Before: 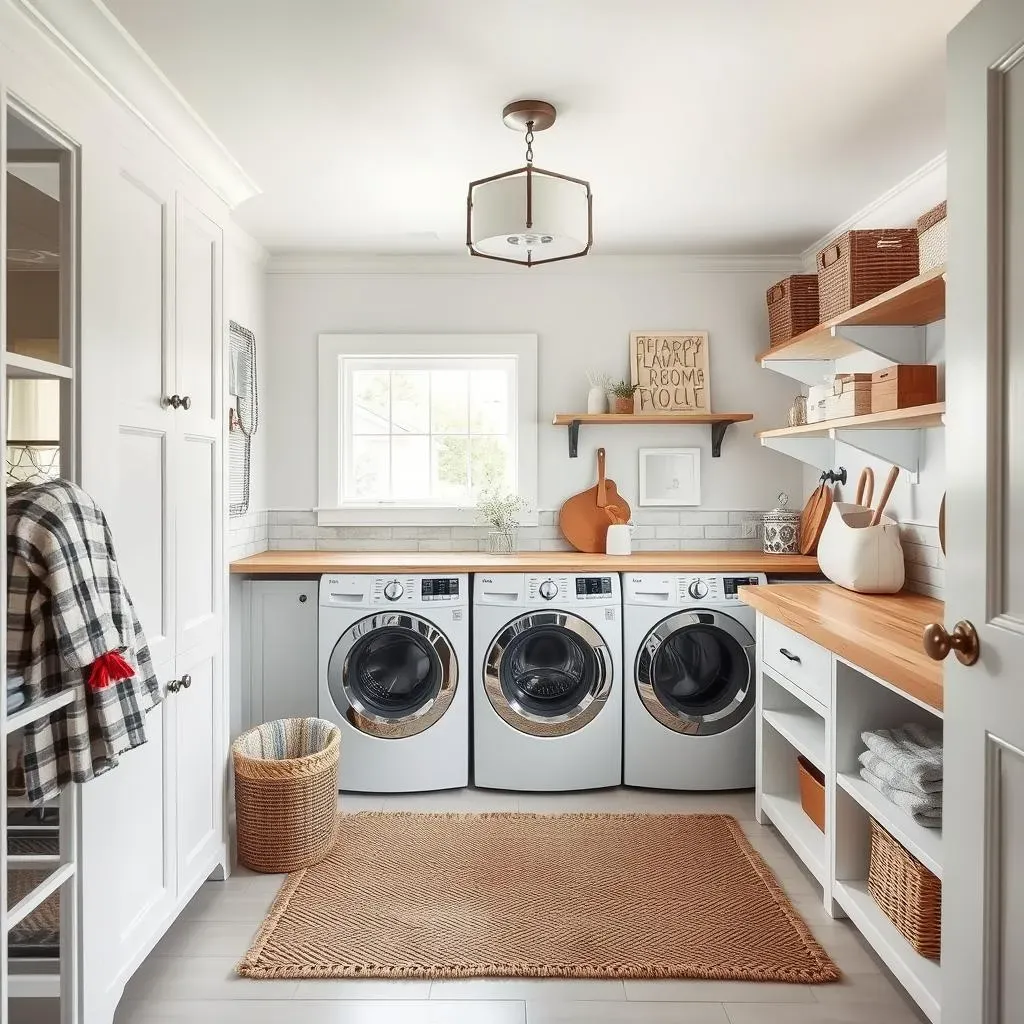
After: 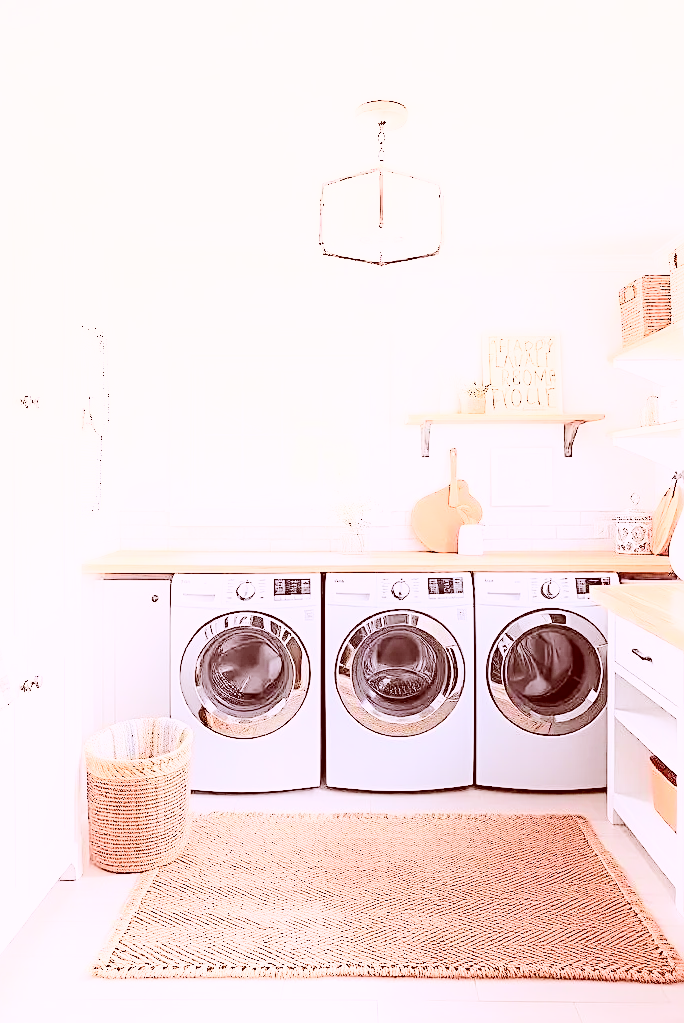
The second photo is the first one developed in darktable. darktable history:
color calibration: illuminant custom, x 0.39, y 0.392, temperature 3853.96 K
crop and rotate: left 14.458%, right 18.733%
contrast brightness saturation: contrast 0.205, brightness 0.168, saturation 0.226
shadows and highlights: shadows -20.7, highlights 98.51, soften with gaussian
exposure: black level correction 0, exposure 0.498 EV, compensate highlight preservation false
filmic rgb: black relative exposure -16 EV, white relative exposure 4 EV, target black luminance 0%, hardness 7.54, latitude 72.09%, contrast 0.901, highlights saturation mix 10.01%, shadows ↔ highlights balance -0.378%
sharpen: radius 2.556, amount 0.643
color correction: highlights a* 9.36, highlights b* 8.89, shadows a* 39.79, shadows b* 39.48, saturation 0.814
